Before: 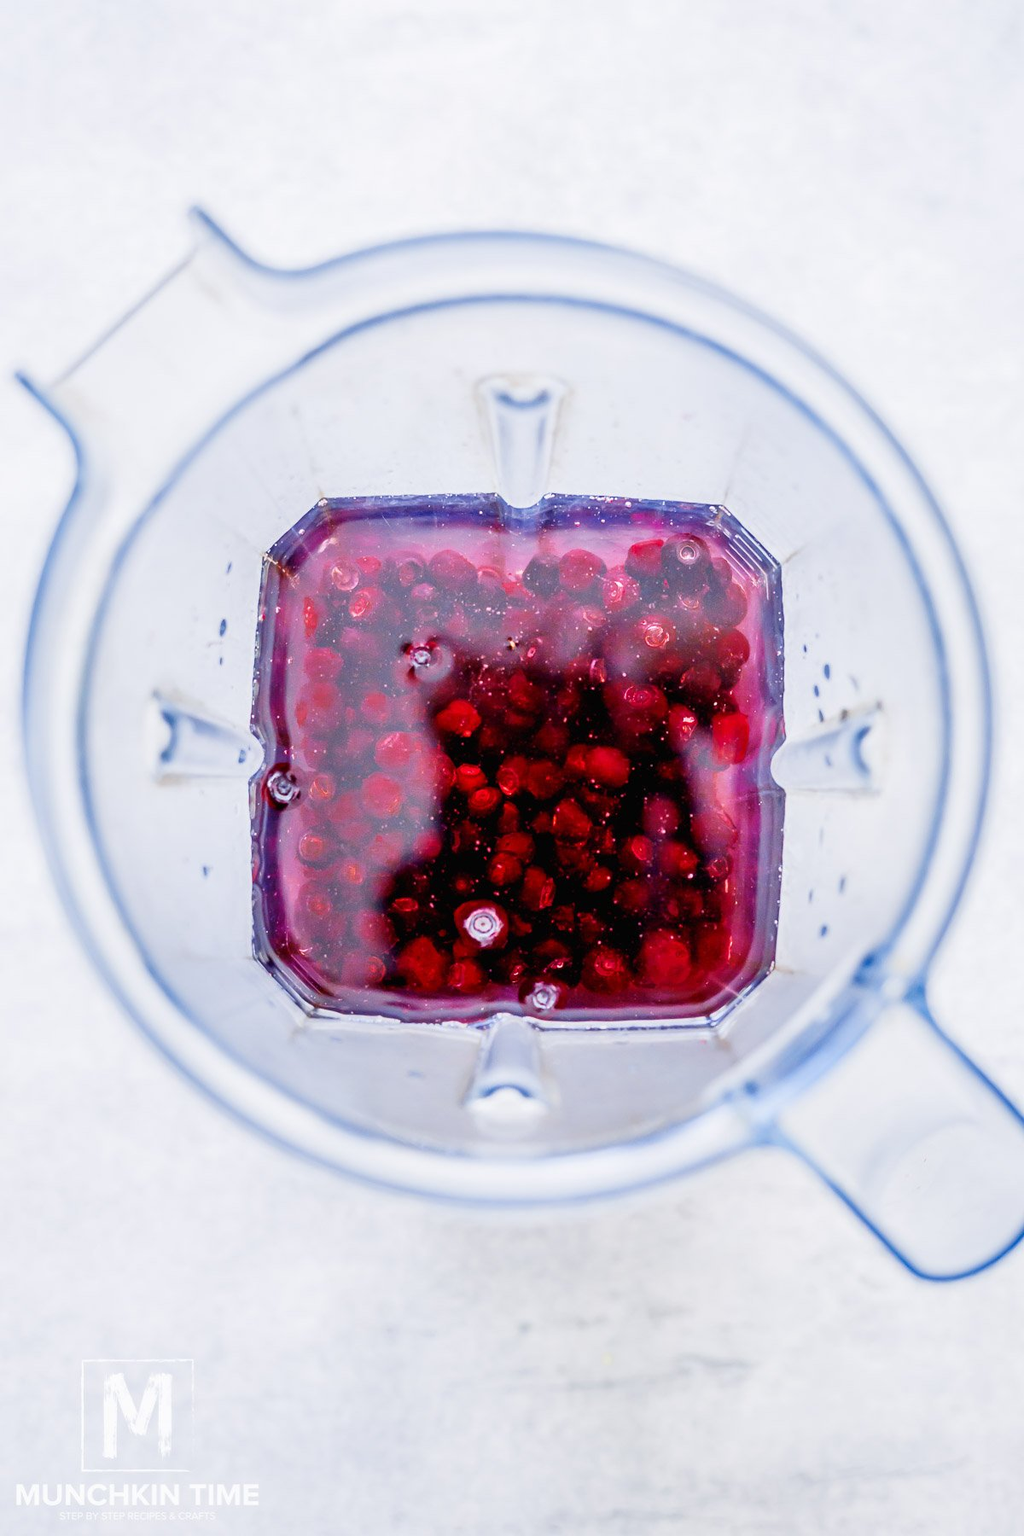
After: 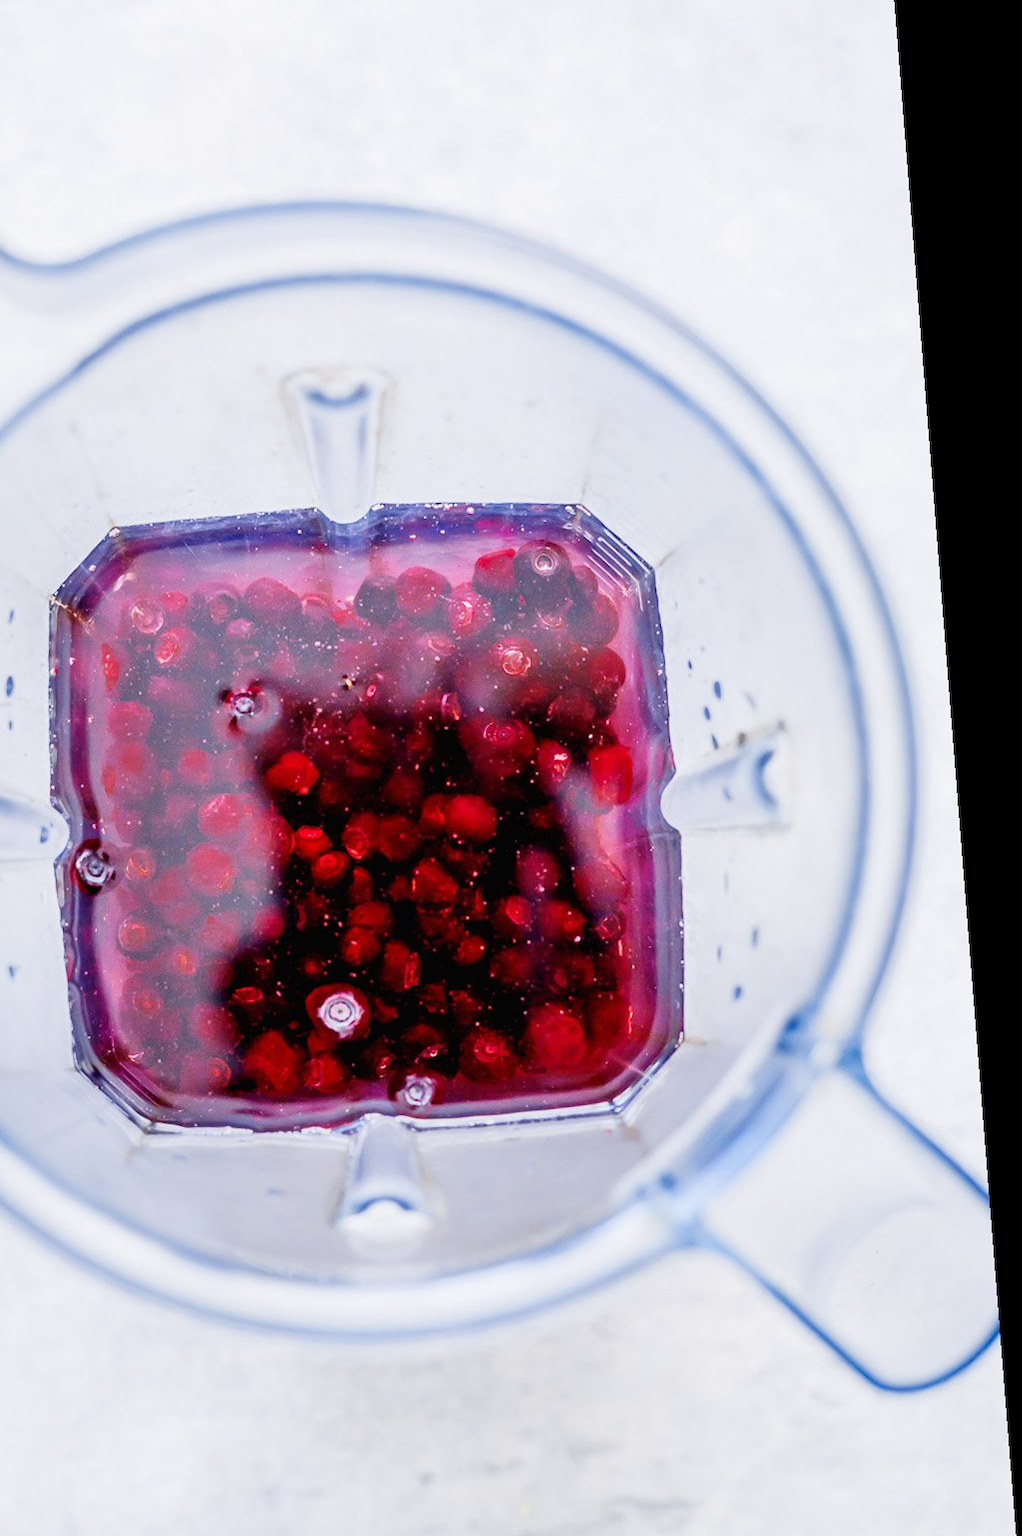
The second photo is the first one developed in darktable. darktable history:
rotate and perspective: rotation -4.2°, shear 0.006, automatic cropping off
crop: left 23.095%, top 5.827%, bottom 11.854%
